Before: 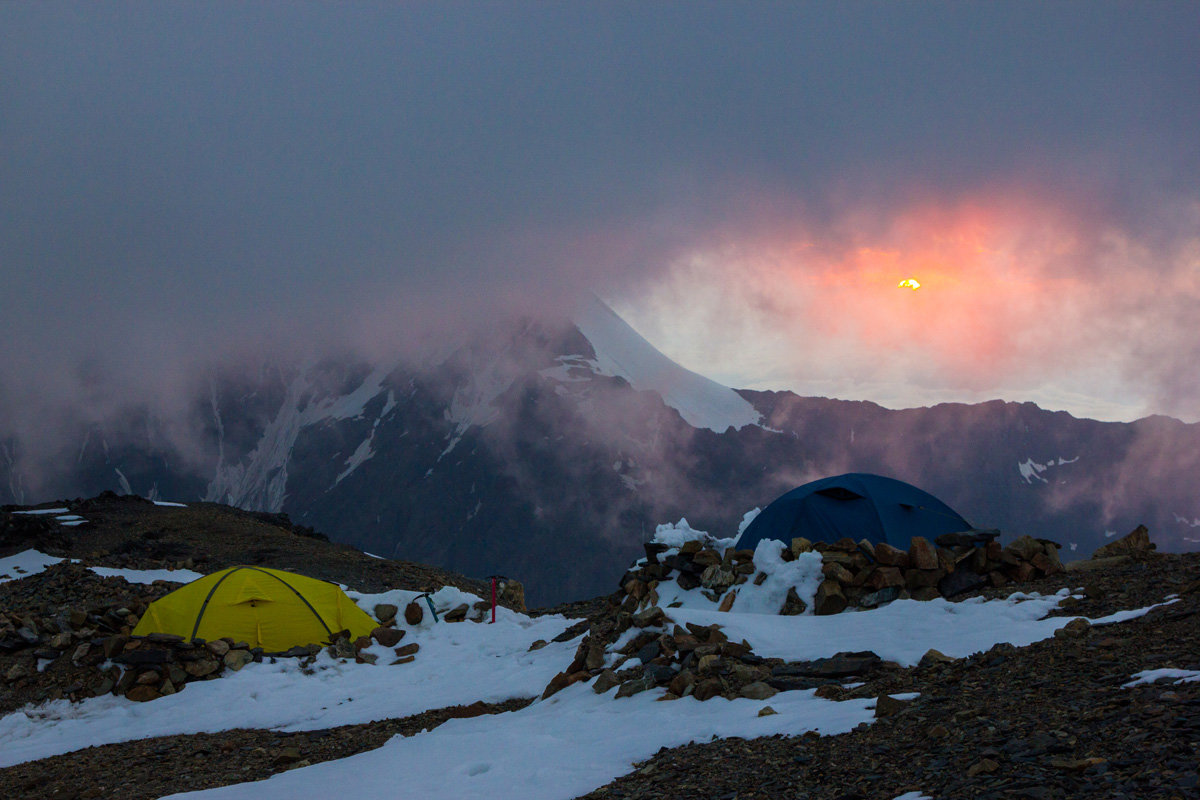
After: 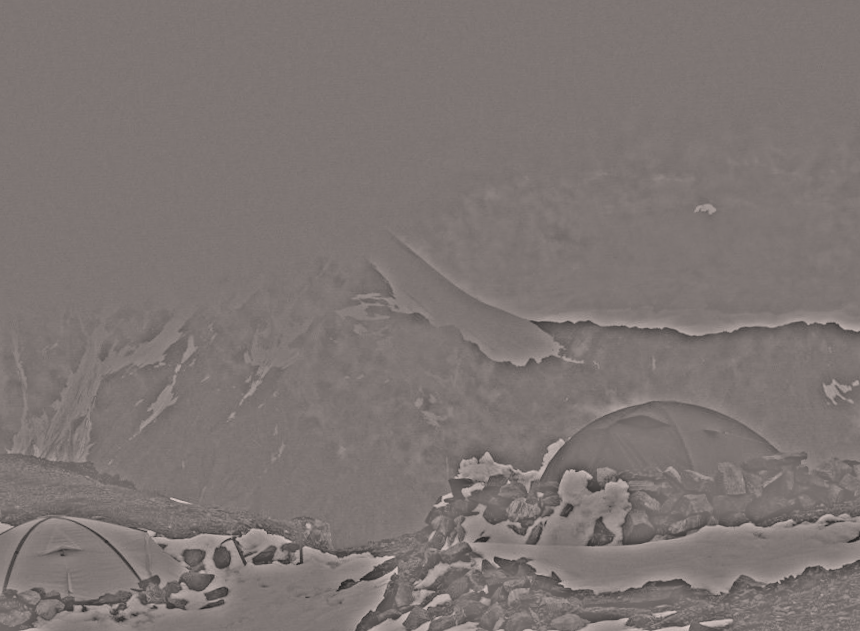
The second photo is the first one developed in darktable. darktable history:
crop and rotate: left 17.046%, top 10.659%, right 12.989%, bottom 14.553%
rotate and perspective: rotation -2.22°, lens shift (horizontal) -0.022, automatic cropping off
highpass: sharpness 25.84%, contrast boost 14.94%
color correction: highlights a* 5.81, highlights b* 4.84
haze removal: compatibility mode true, adaptive false
exposure: compensate highlight preservation false
filmic rgb: black relative exposure -8.2 EV, white relative exposure 2.2 EV, threshold 3 EV, hardness 7.11, latitude 75%, contrast 1.325, highlights saturation mix -2%, shadows ↔ highlights balance 30%, preserve chrominance RGB euclidean norm, color science v5 (2021), contrast in shadows safe, contrast in highlights safe, enable highlight reconstruction true
contrast brightness saturation: contrast 0.14
